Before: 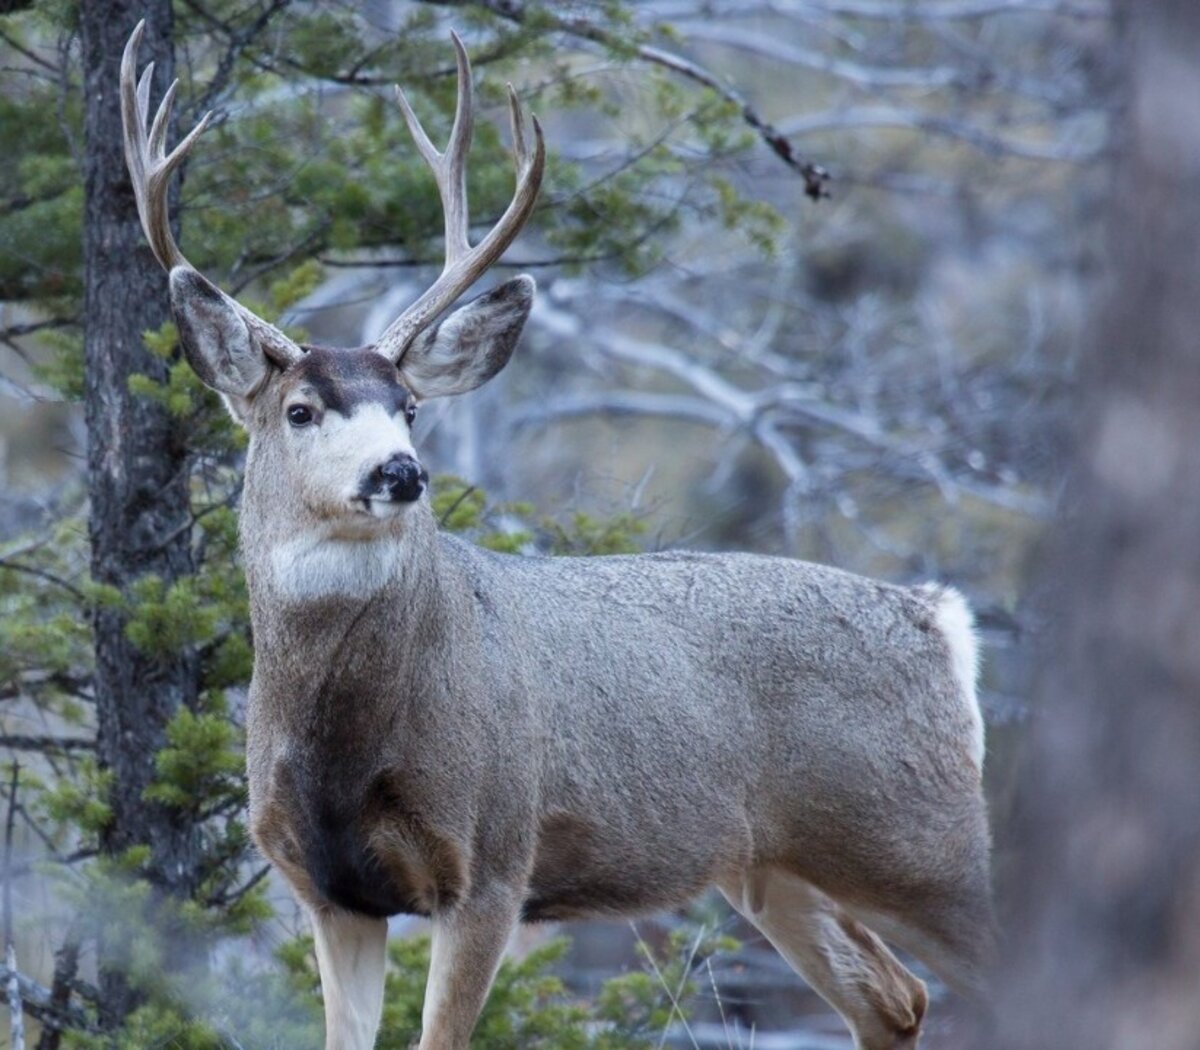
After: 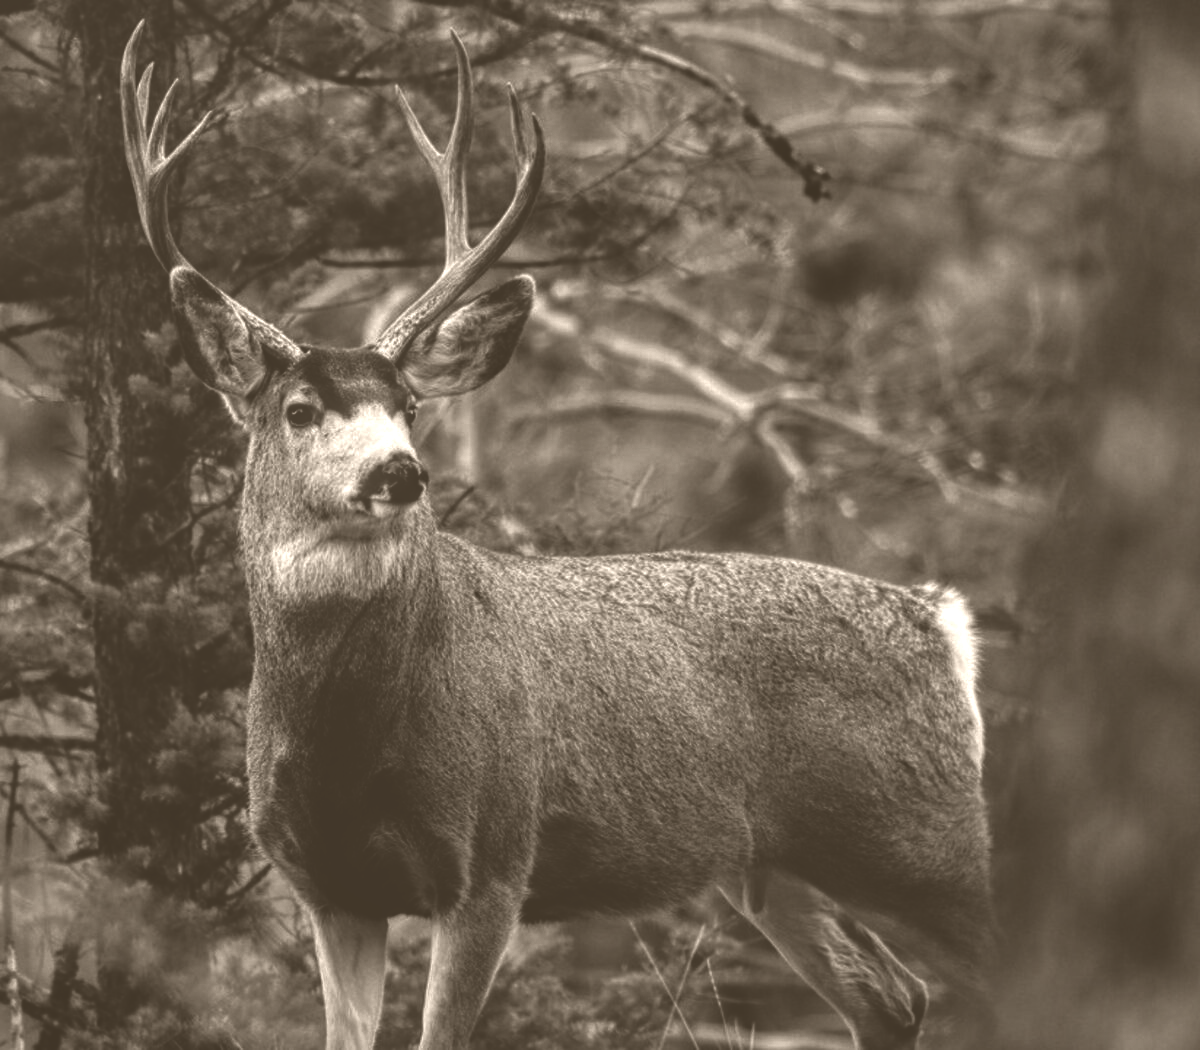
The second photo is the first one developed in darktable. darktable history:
contrast brightness saturation: brightness -1, saturation 1
colorize: hue 34.49°, saturation 35.33%, source mix 100%, version 1
local contrast: highlights 74%, shadows 55%, detail 176%, midtone range 0.207
